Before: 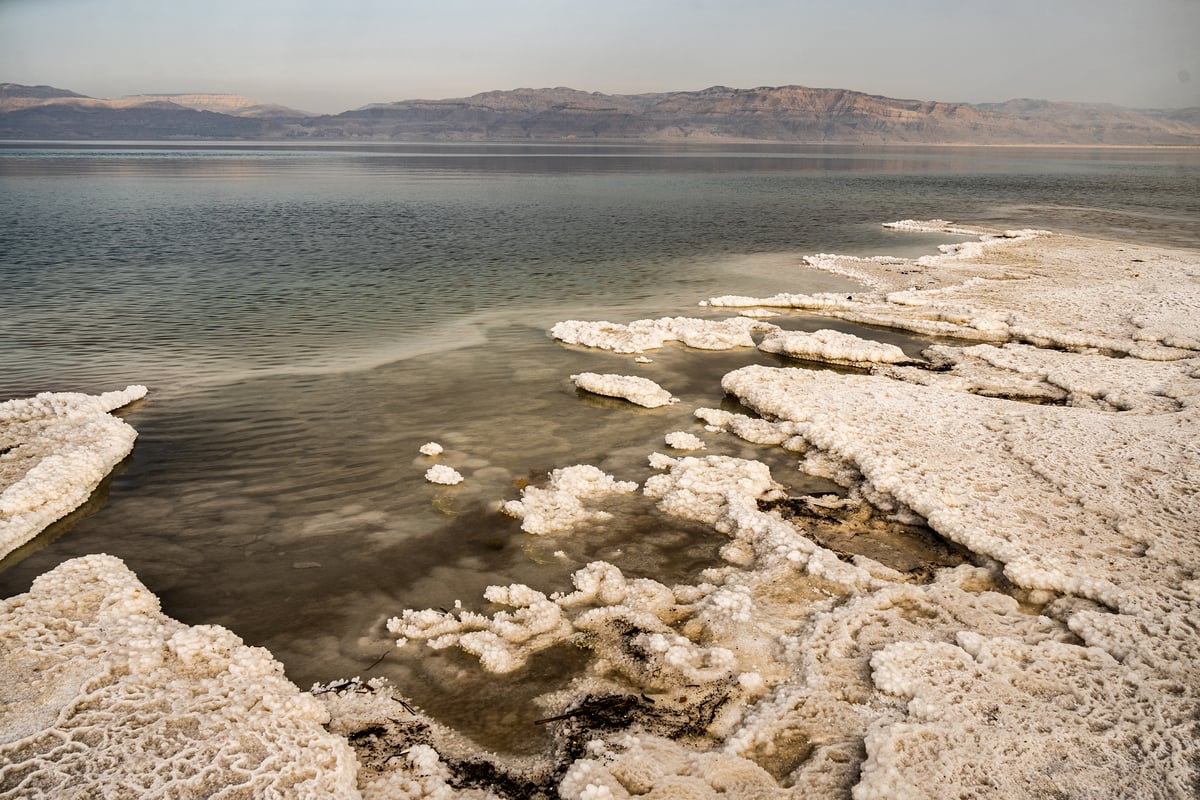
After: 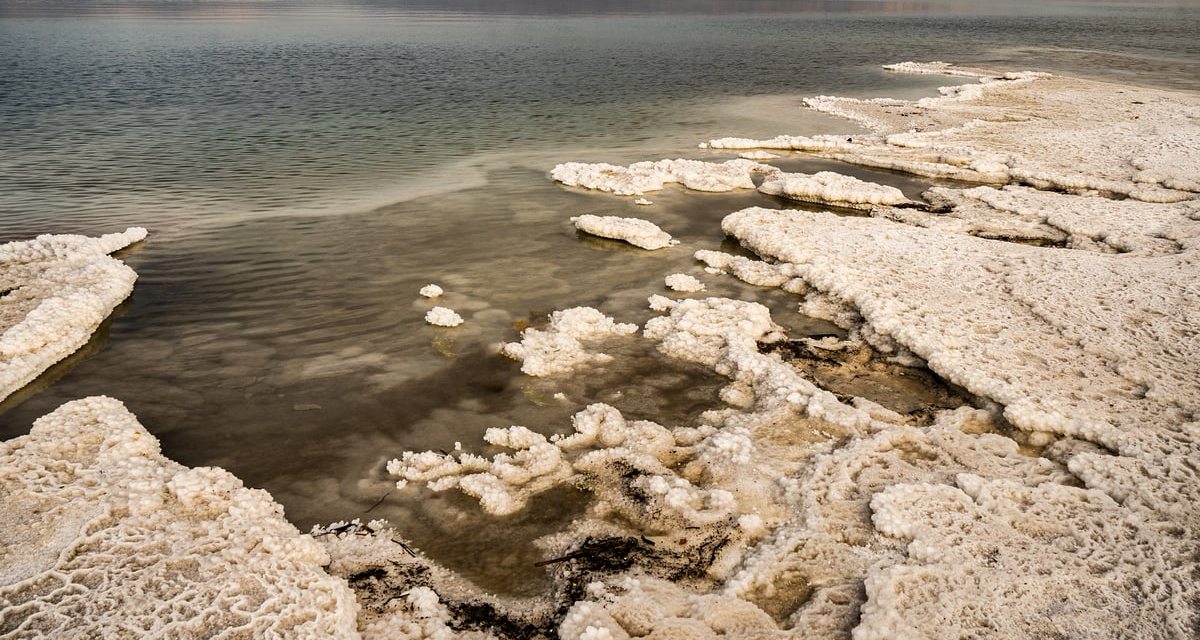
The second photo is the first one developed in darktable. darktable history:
crop and rotate: top 19.998%
rotate and perspective: automatic cropping original format, crop left 0, crop top 0
